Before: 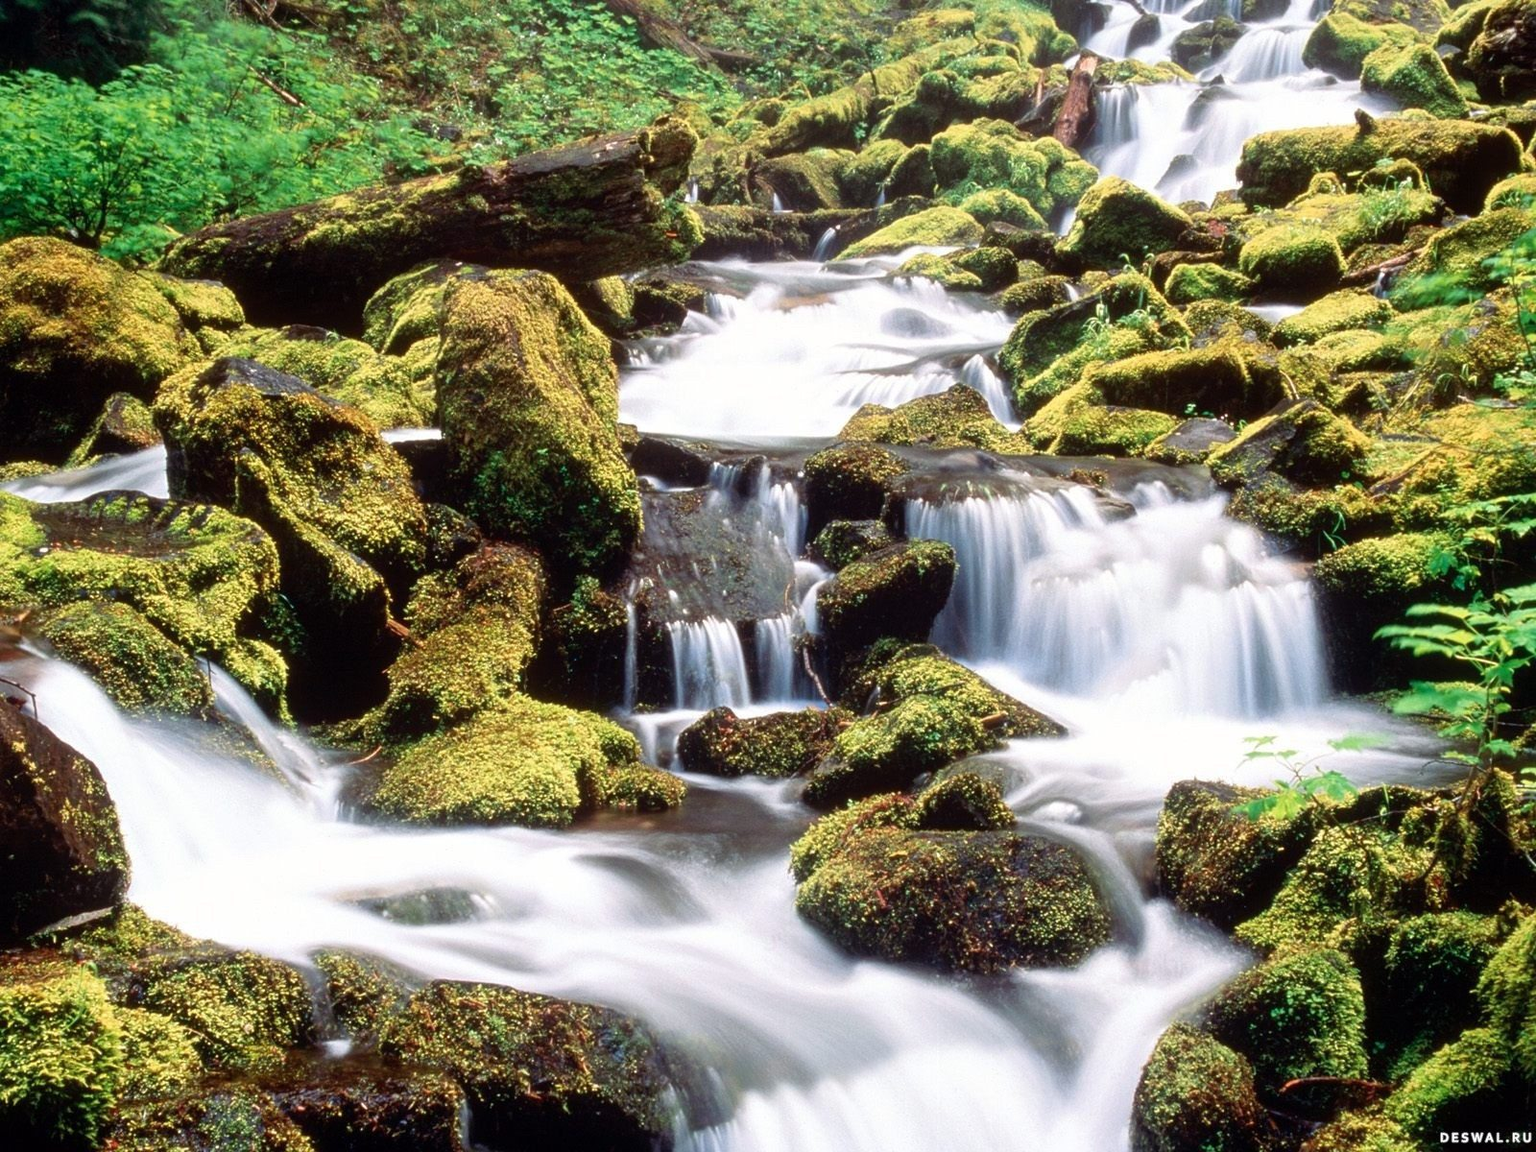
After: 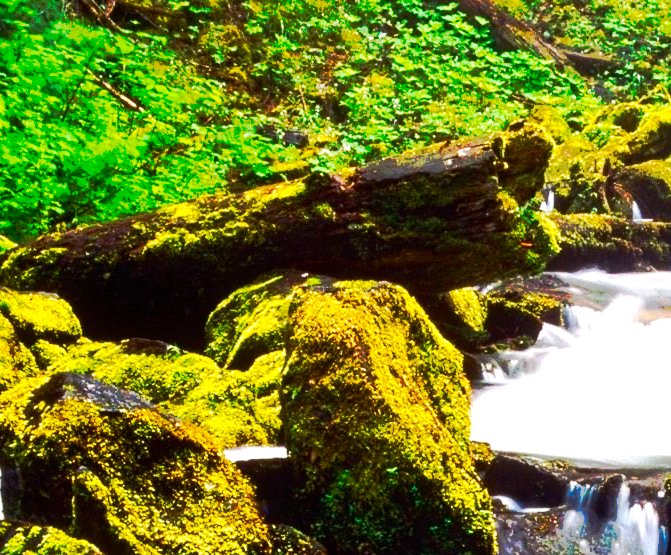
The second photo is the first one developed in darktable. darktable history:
color balance rgb: linear chroma grading › global chroma 9%, perceptual saturation grading › global saturation 36%, perceptual saturation grading › shadows 35%, perceptual brilliance grading › global brilliance 15%, perceptual brilliance grading › shadows -35%, global vibrance 15%
shadows and highlights: radius 337.17, shadows 29.01, soften with gaussian
crop and rotate: left 10.817%, top 0.062%, right 47.194%, bottom 53.626%
tone curve: curves: ch0 [(0, 0) (0.003, 0.003) (0.011, 0.01) (0.025, 0.023) (0.044, 0.042) (0.069, 0.065) (0.1, 0.094) (0.136, 0.128) (0.177, 0.167) (0.224, 0.211) (0.277, 0.261) (0.335, 0.316) (0.399, 0.376) (0.468, 0.441) (0.543, 0.685) (0.623, 0.741) (0.709, 0.8) (0.801, 0.863) (0.898, 0.929) (1, 1)], preserve colors none
